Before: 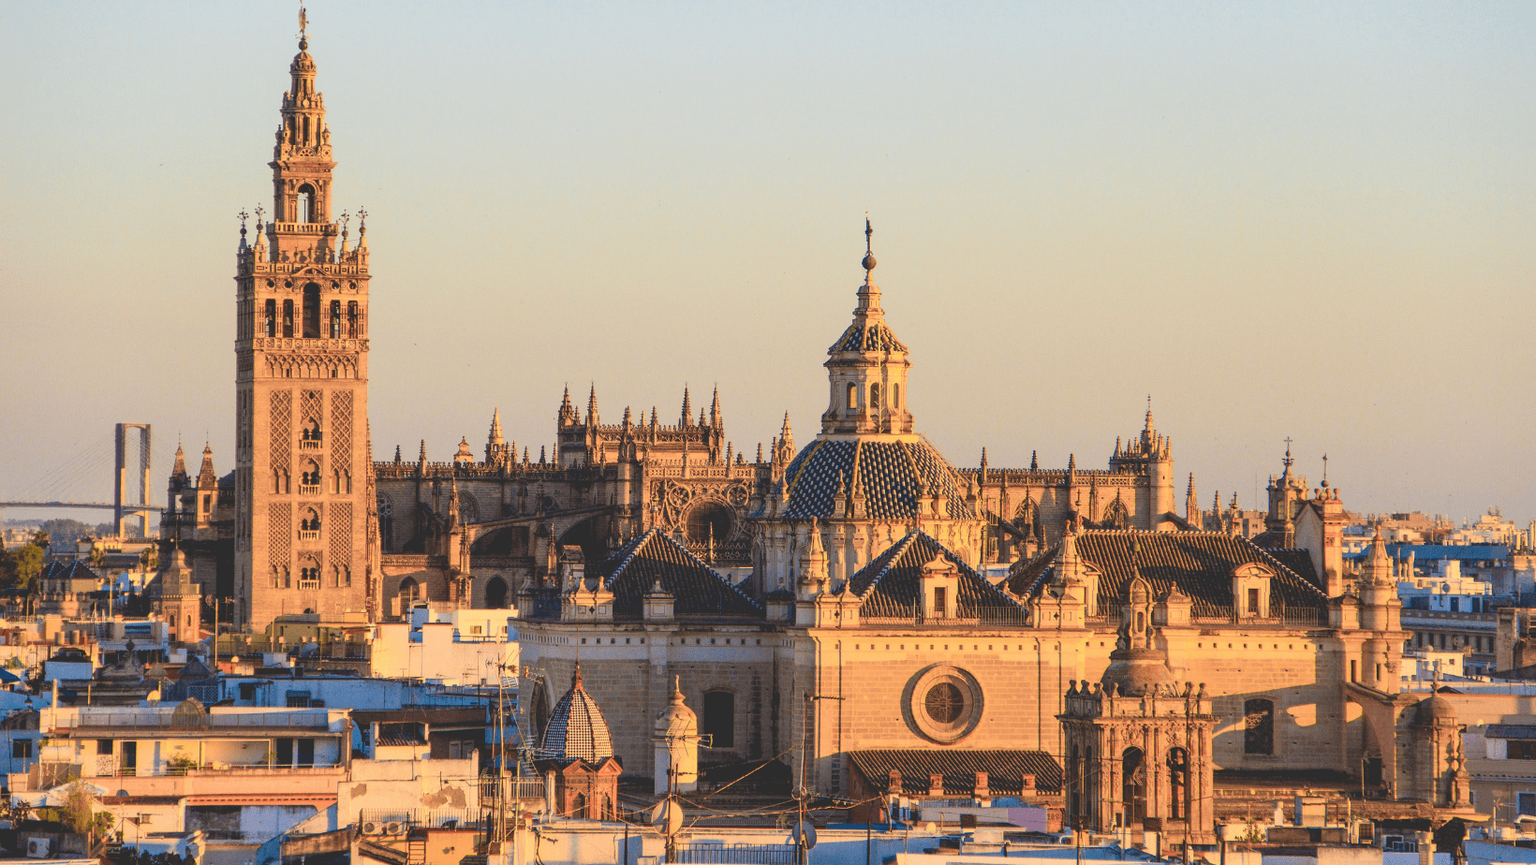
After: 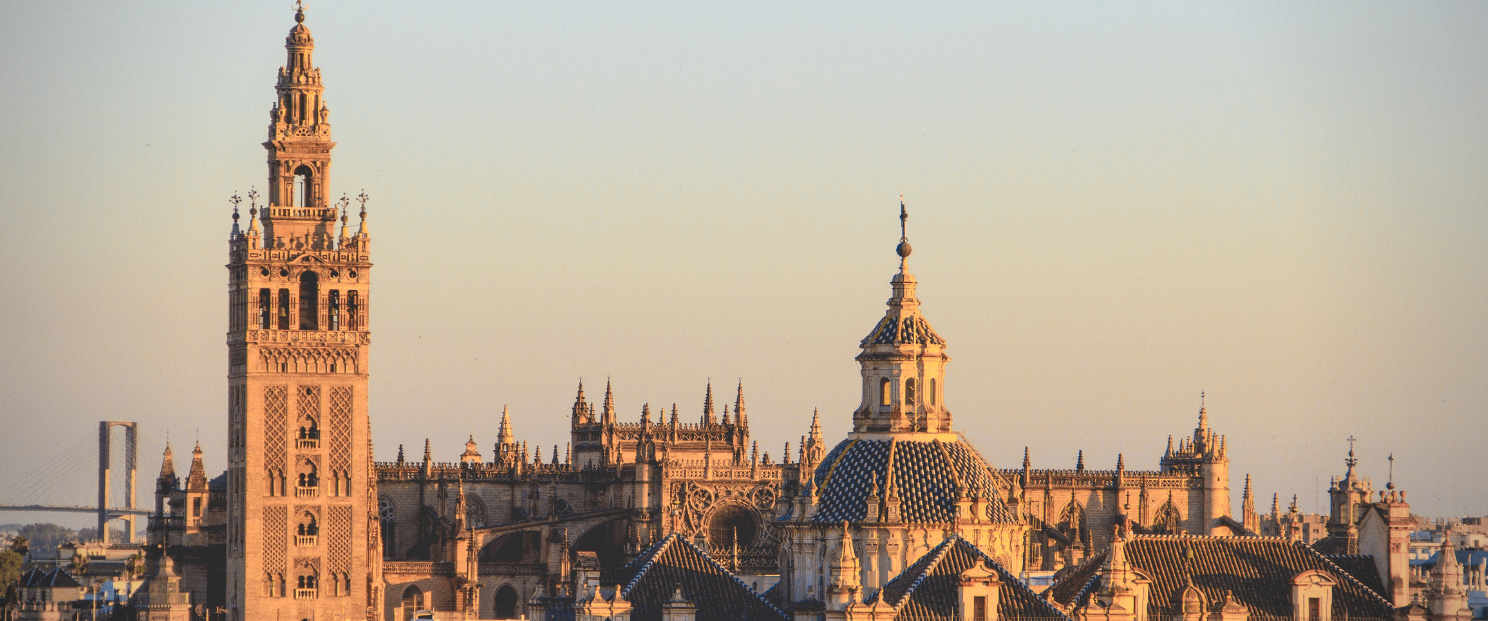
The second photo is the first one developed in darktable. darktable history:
vignetting: fall-off start 74.49%, fall-off radius 65.9%, brightness -0.628, saturation -0.68
crop: left 1.509%, top 3.452%, right 7.696%, bottom 28.452%
